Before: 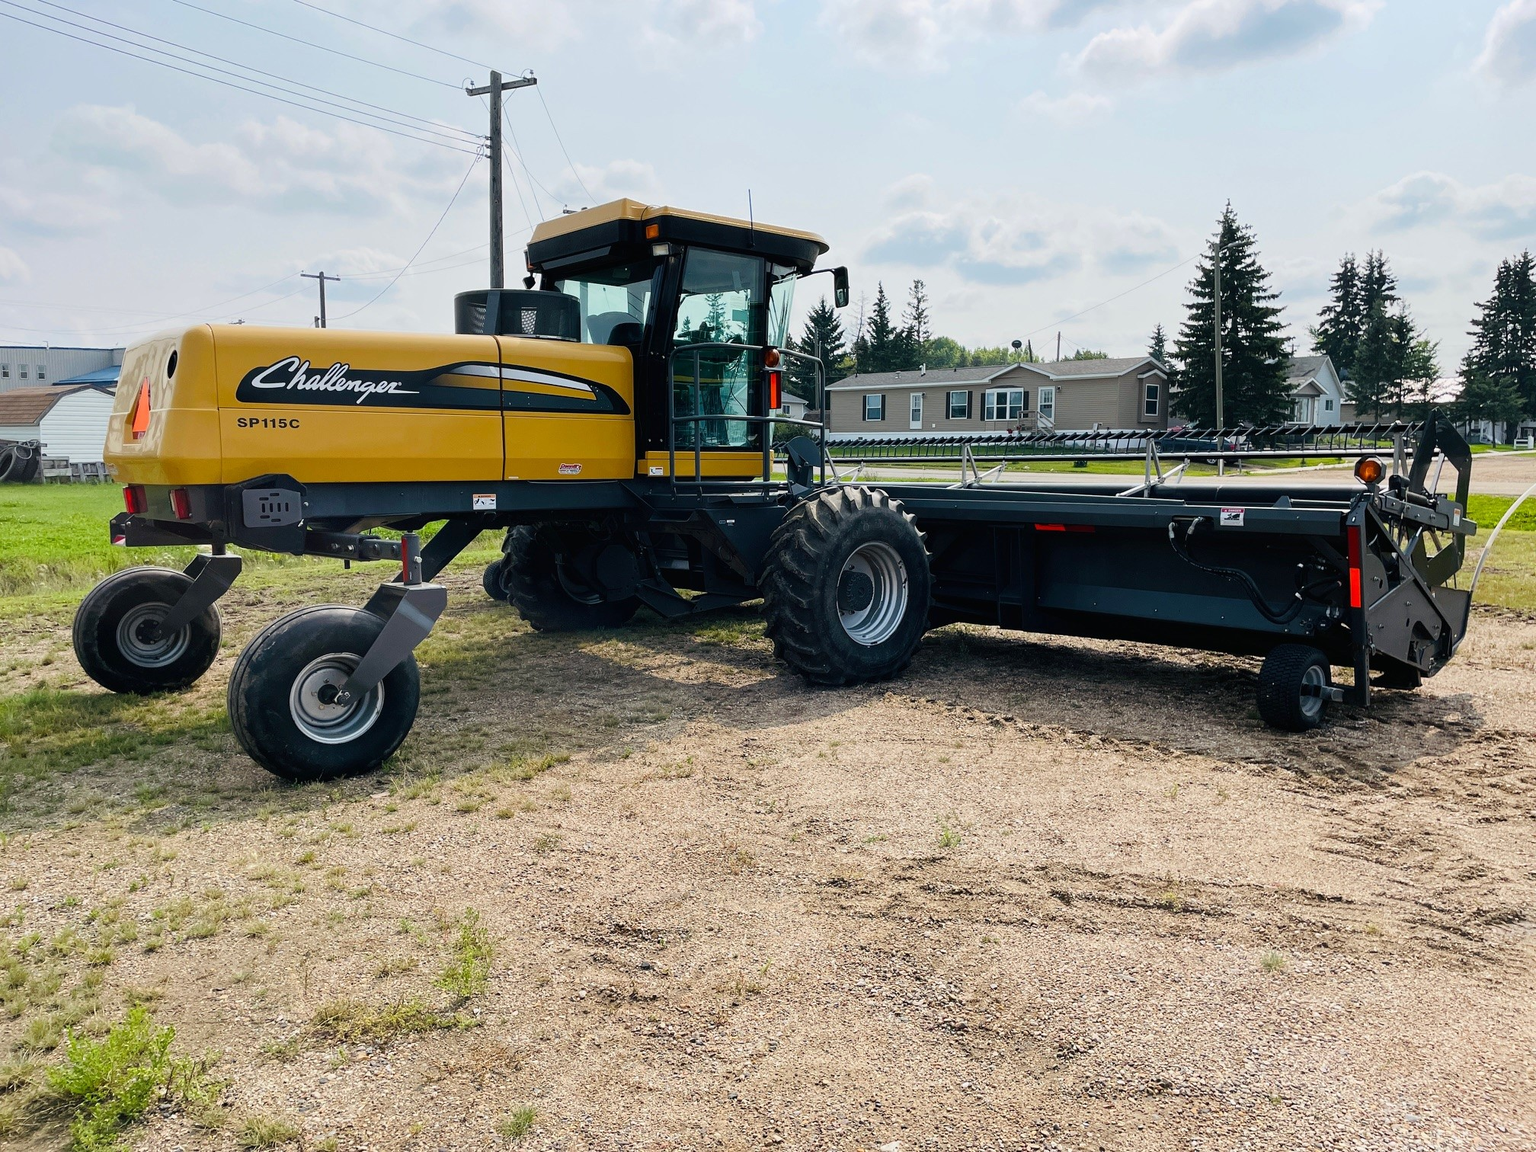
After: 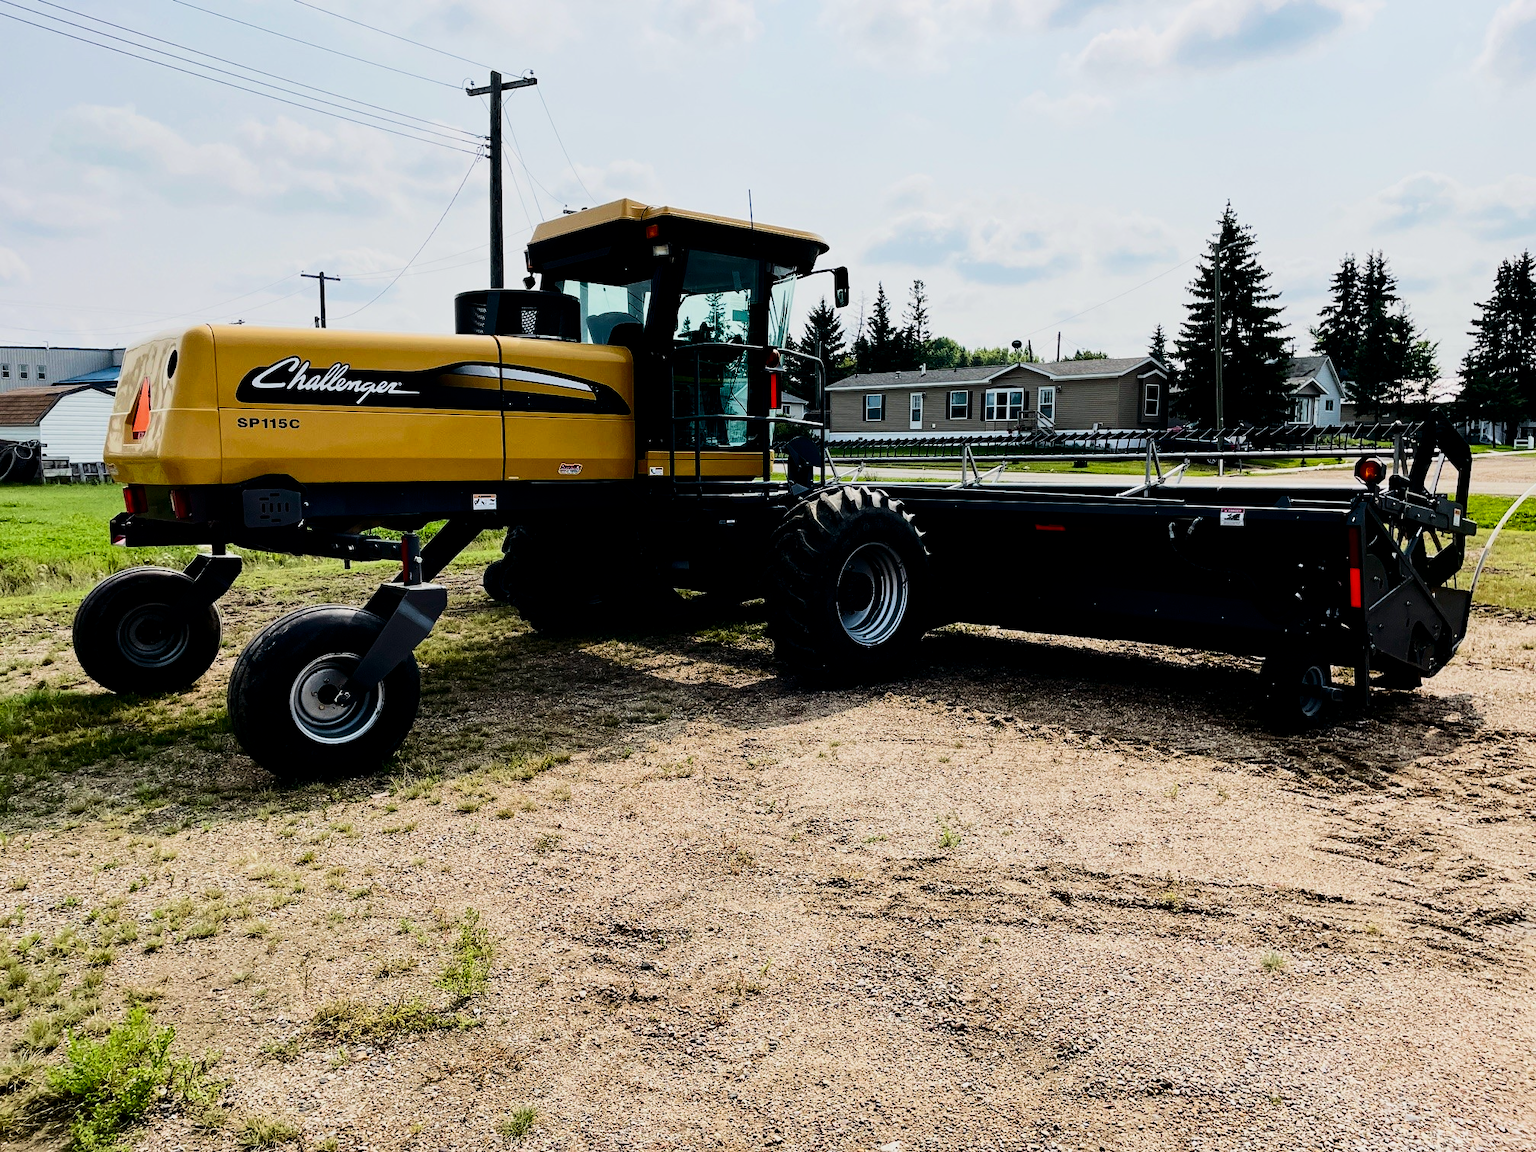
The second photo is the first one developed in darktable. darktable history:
velvia: strength 14.94%
contrast brightness saturation: contrast 0.188, brightness -0.243, saturation 0.12
filmic rgb: black relative exposure -5.1 EV, white relative exposure 3.5 EV, hardness 3.18, contrast 1.487, highlights saturation mix -49.92%
